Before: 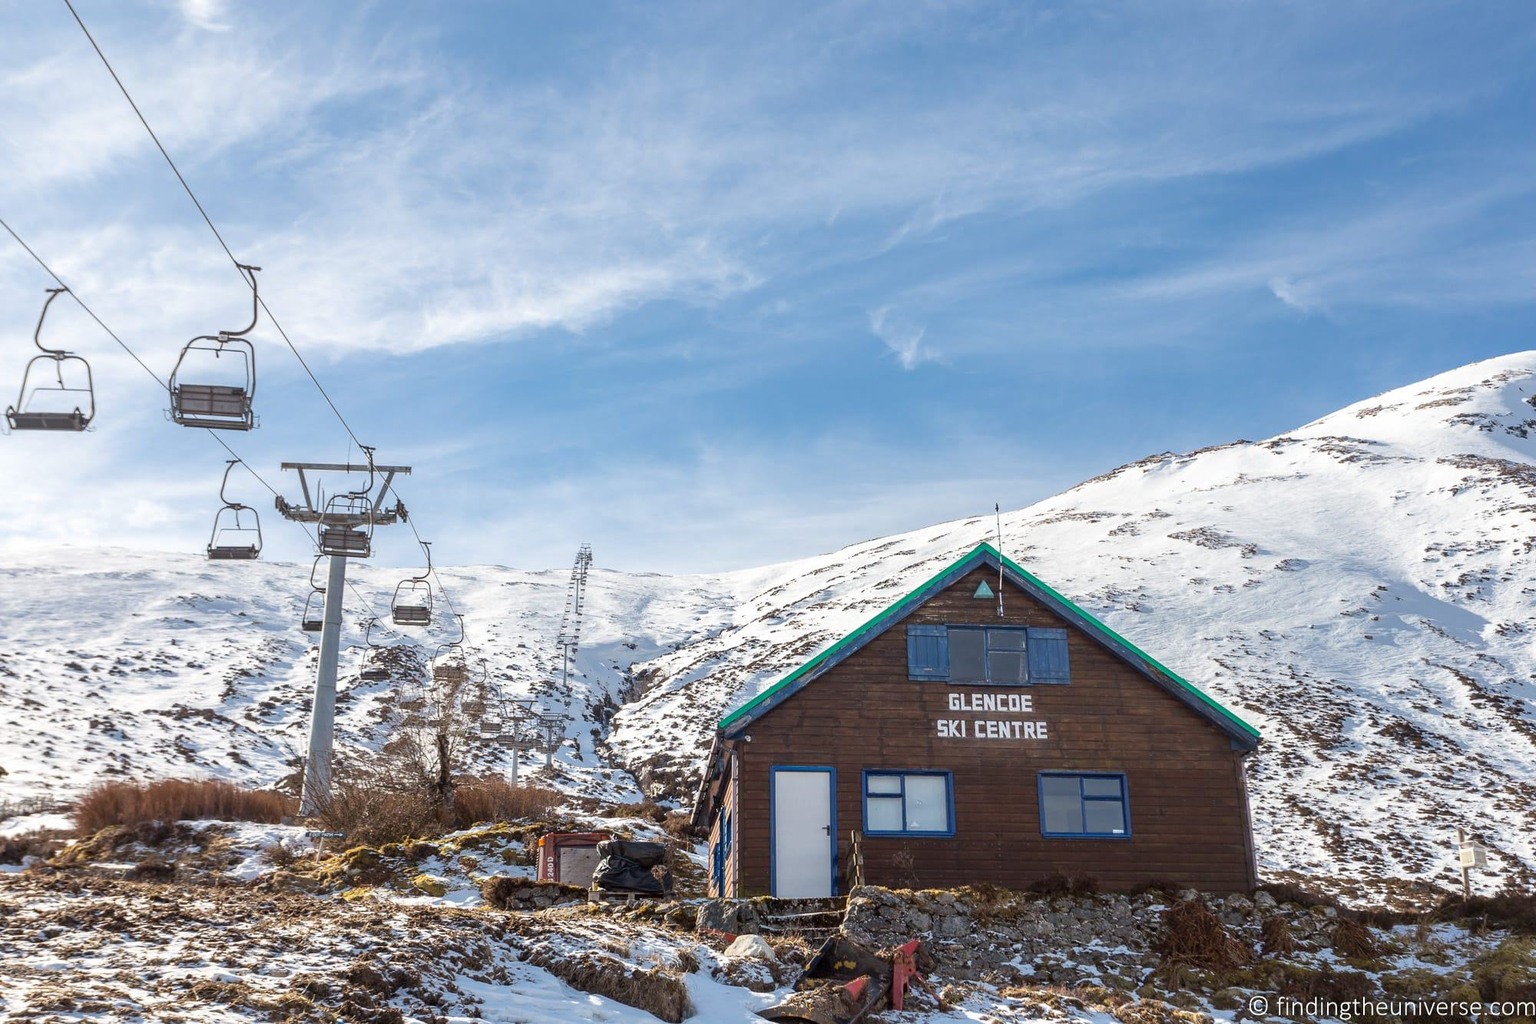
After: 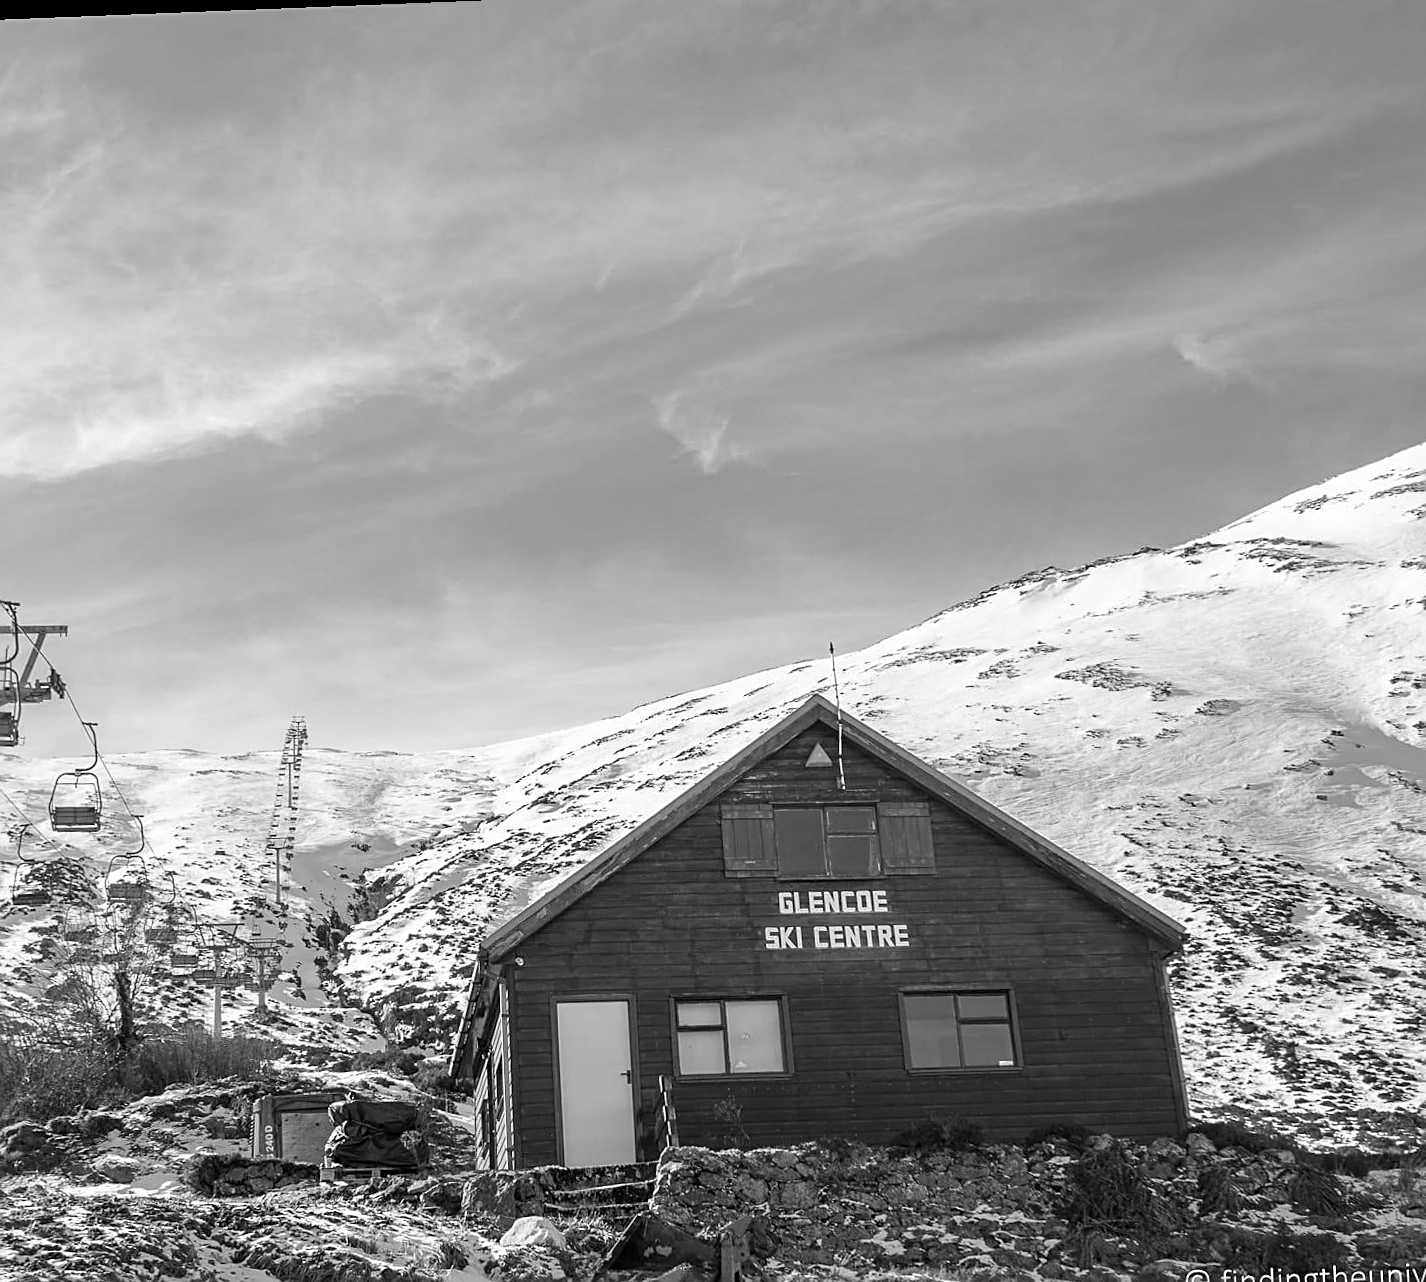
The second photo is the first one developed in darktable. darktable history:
crop and rotate: left 24.034%, top 2.838%, right 6.406%, bottom 6.299%
sharpen: on, module defaults
rotate and perspective: rotation -2.29°, automatic cropping off
white balance: red 0.974, blue 1.044
monochrome: a 16.01, b -2.65, highlights 0.52
color correction: saturation 0.8
